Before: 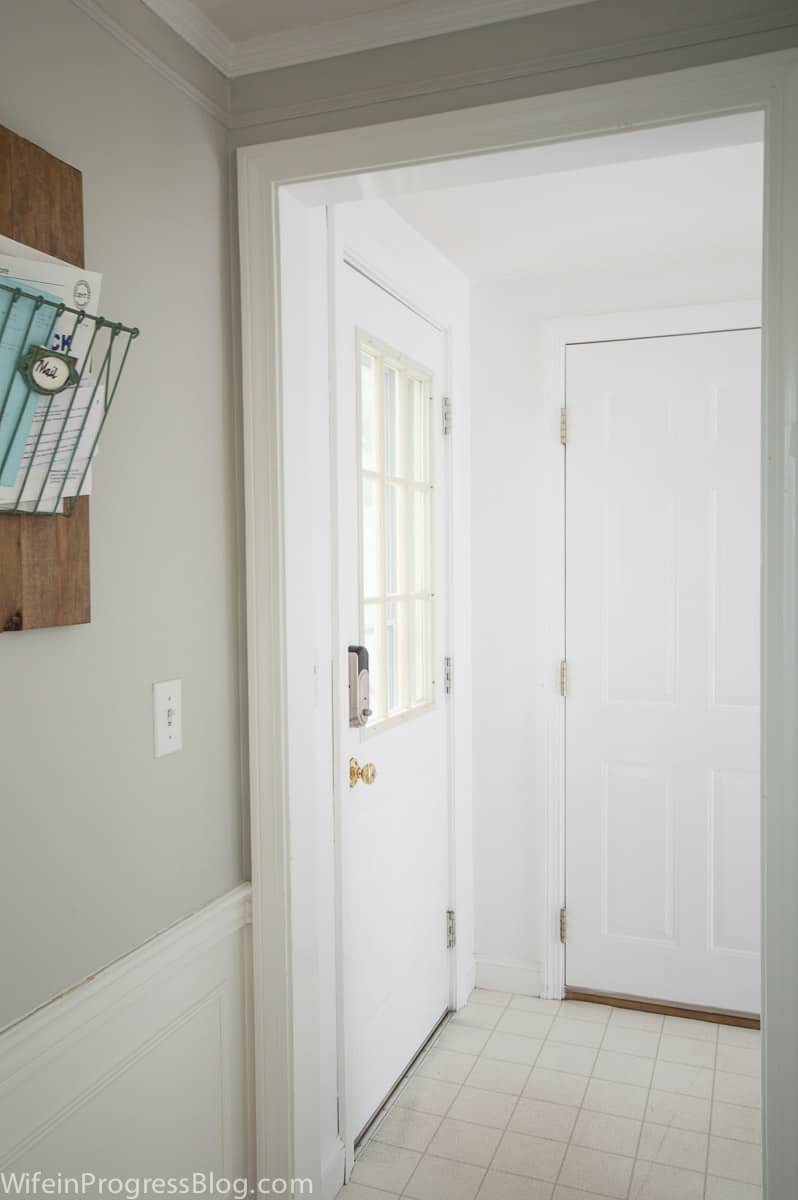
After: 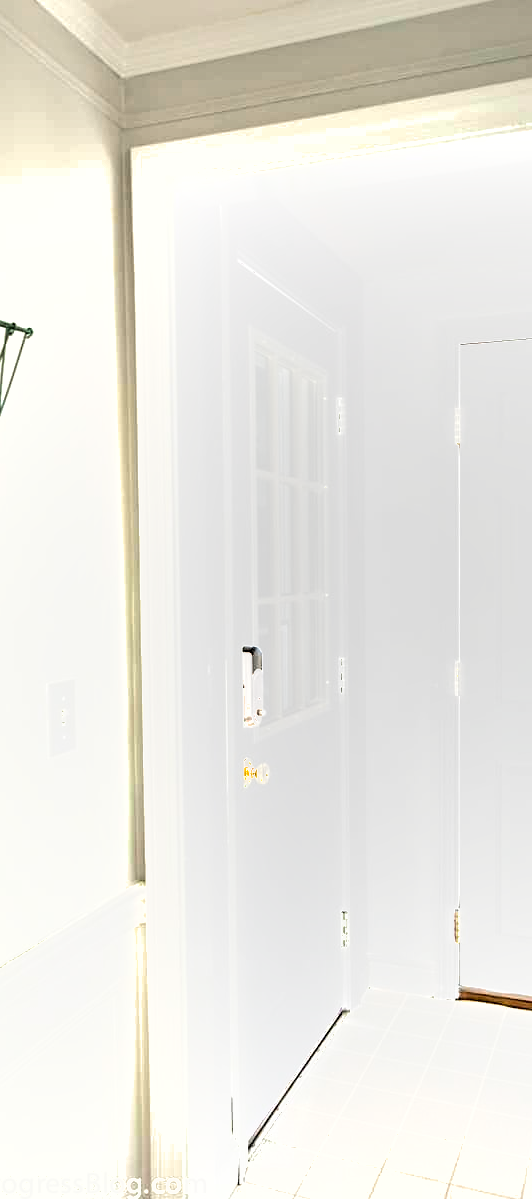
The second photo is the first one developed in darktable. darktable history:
exposure: black level correction 0, exposure 1.666 EV, compensate highlight preservation false
local contrast: highlights 107%, shadows 101%, detail 119%, midtone range 0.2
shadows and highlights: low approximation 0.01, soften with gaussian
tone curve: curves: ch0 [(0, 0) (0.003, 0.049) (0.011, 0.052) (0.025, 0.057) (0.044, 0.069) (0.069, 0.076) (0.1, 0.09) (0.136, 0.111) (0.177, 0.15) (0.224, 0.197) (0.277, 0.267) (0.335, 0.366) (0.399, 0.477) (0.468, 0.561) (0.543, 0.651) (0.623, 0.733) (0.709, 0.804) (0.801, 0.869) (0.898, 0.924) (1, 1)], color space Lab, independent channels, preserve colors none
crop and rotate: left 13.532%, right 19.712%
